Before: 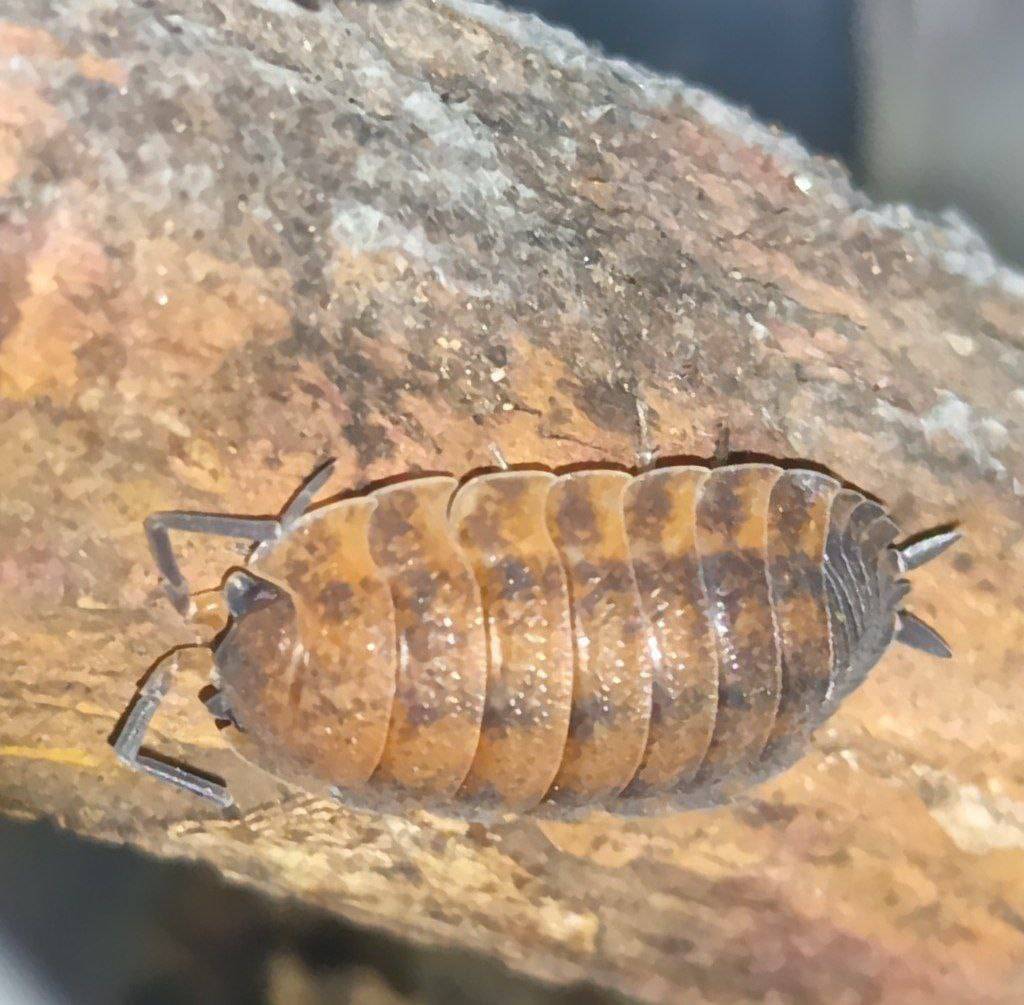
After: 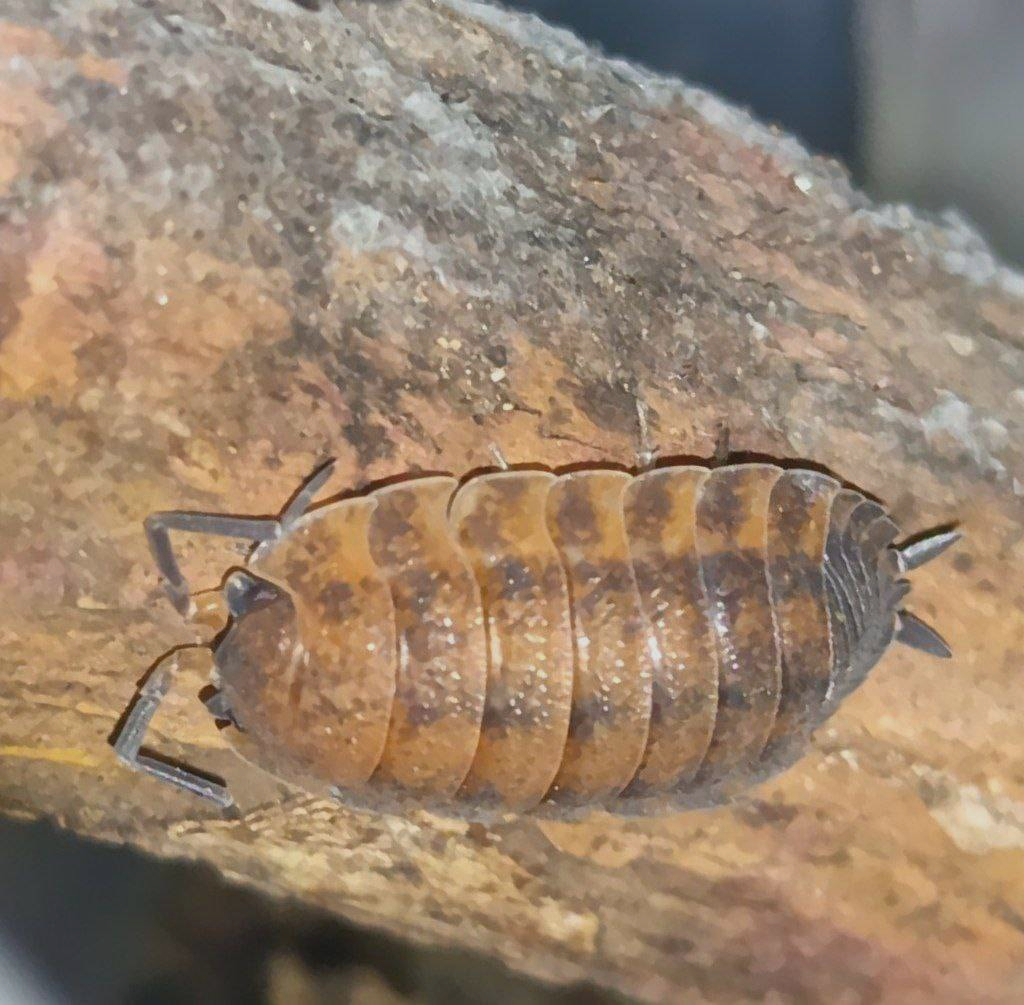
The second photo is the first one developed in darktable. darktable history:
exposure: black level correction 0.001, exposure -0.4 EV, compensate highlight preservation false
